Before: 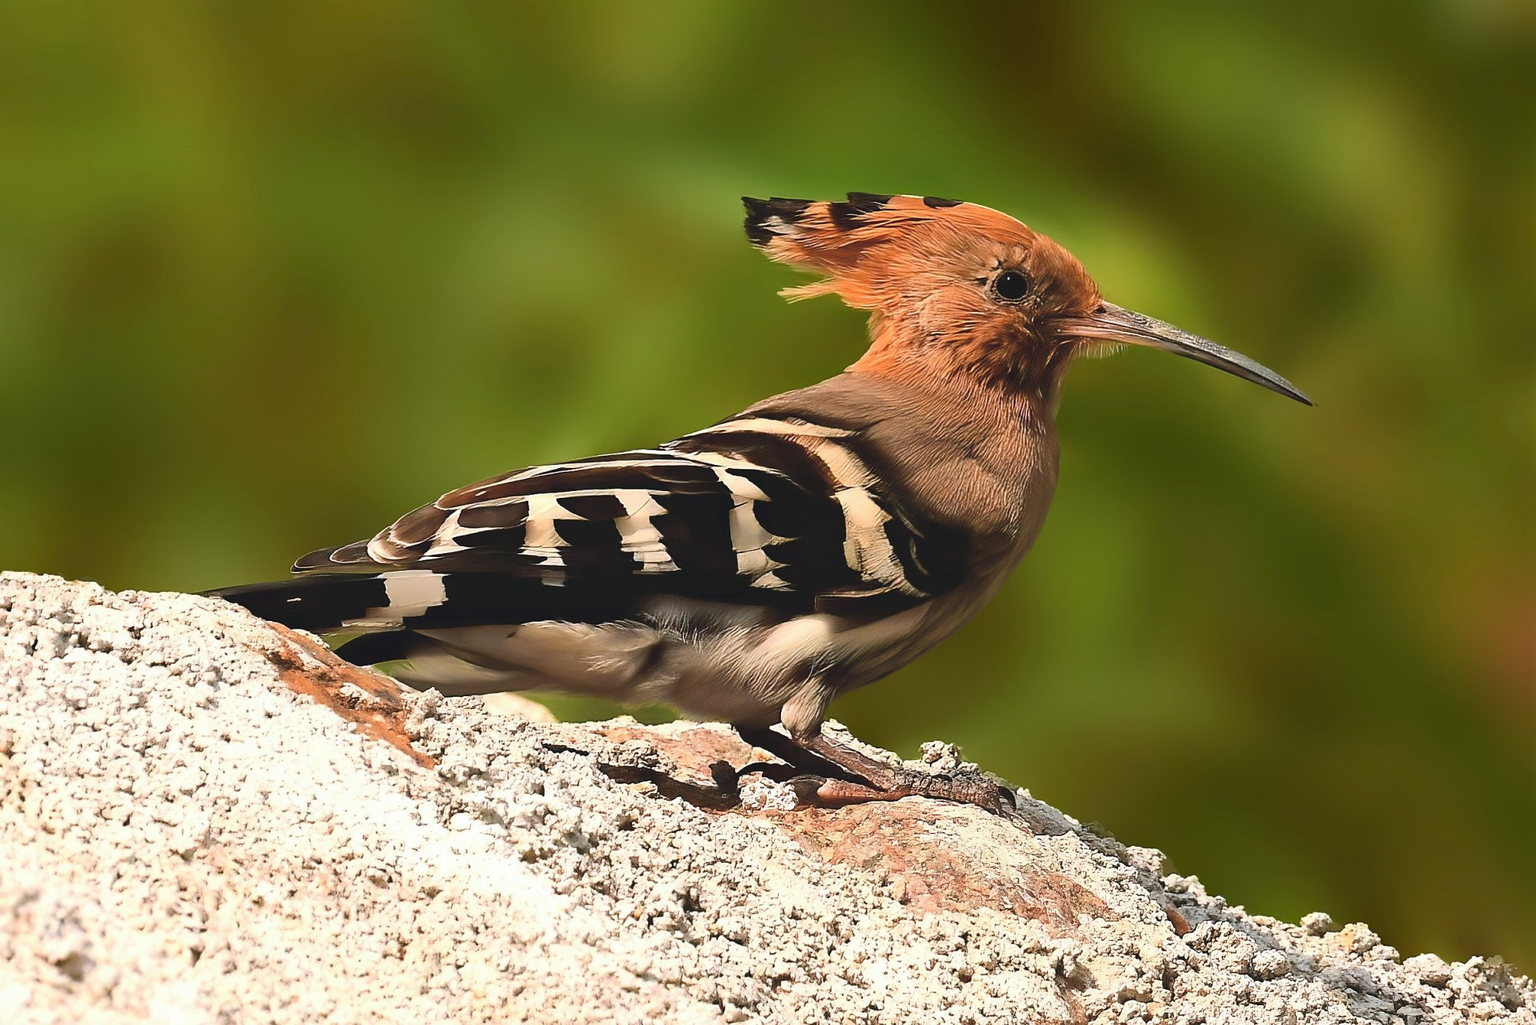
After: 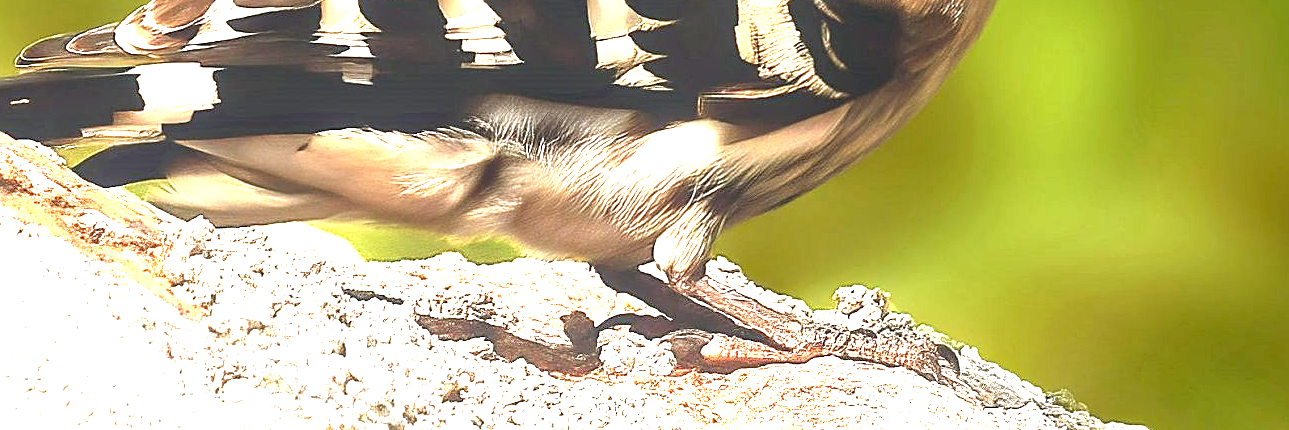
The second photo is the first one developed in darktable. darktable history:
sharpen: on, module defaults
crop: left 18.174%, top 50.921%, right 17.344%, bottom 16.804%
local contrast: on, module defaults
exposure: black level correction 0.001, exposure 1.998 EV, compensate exposure bias true, compensate highlight preservation false
